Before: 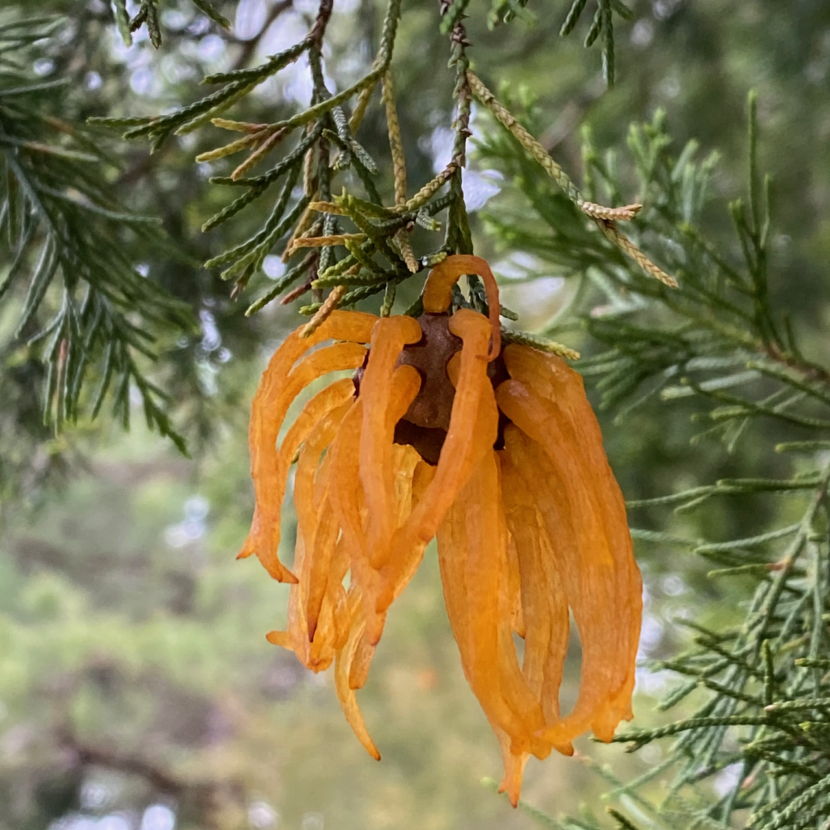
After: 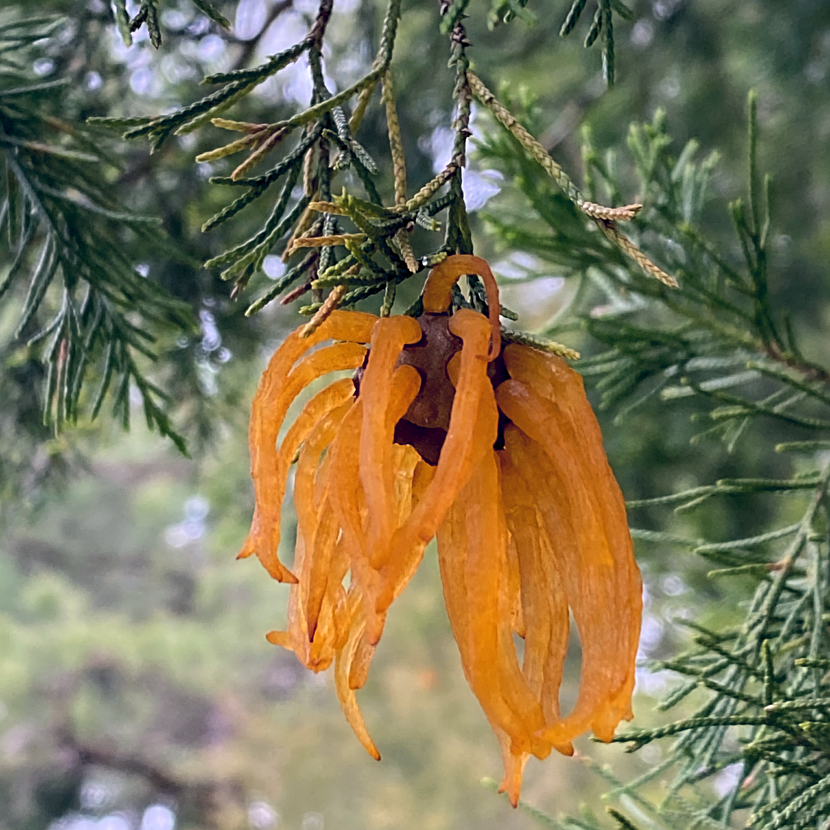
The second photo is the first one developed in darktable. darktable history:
color balance rgb: shadows lift › hue 87.51°, highlights gain › chroma 3.21%, highlights gain › hue 55.1°, global offset › chroma 0.15%, global offset › hue 253.66°, linear chroma grading › global chroma 0.5%
sharpen: on, module defaults
color calibration: x 0.37, y 0.382, temperature 4313.32 K
